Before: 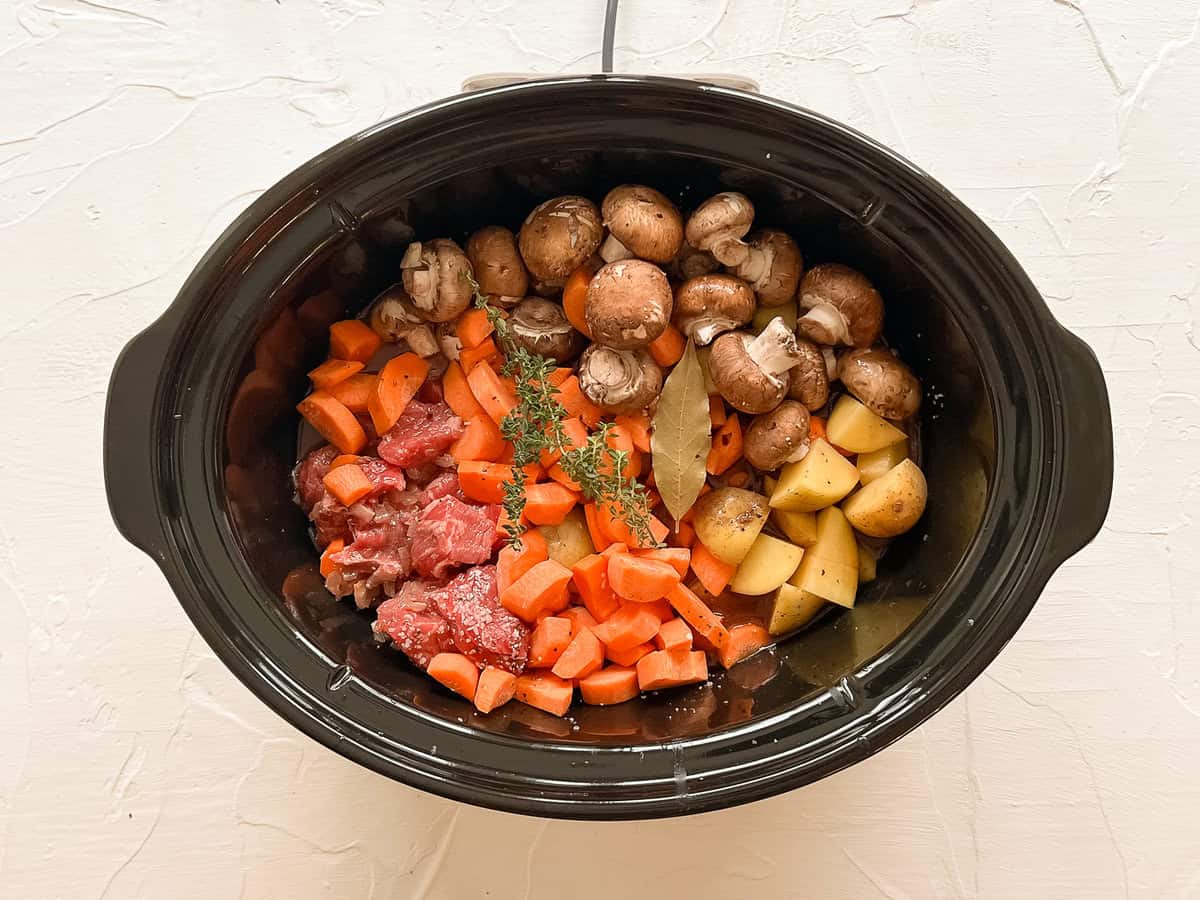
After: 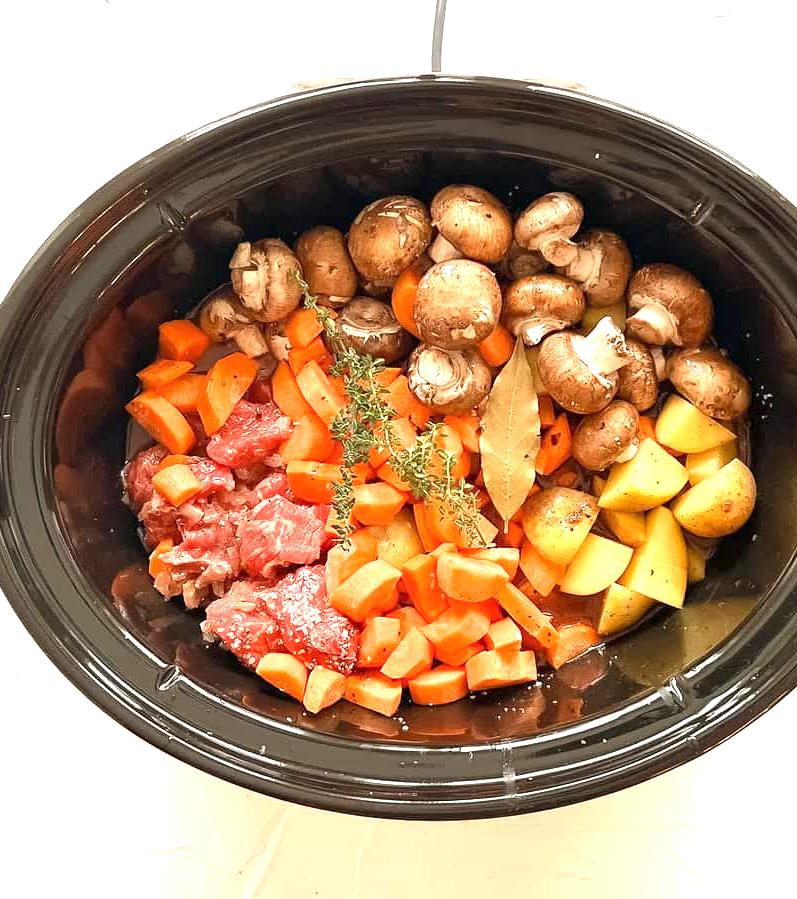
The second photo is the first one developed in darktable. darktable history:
crop and rotate: left 14.293%, right 19.212%
exposure: exposure 1.22 EV, compensate highlight preservation false
